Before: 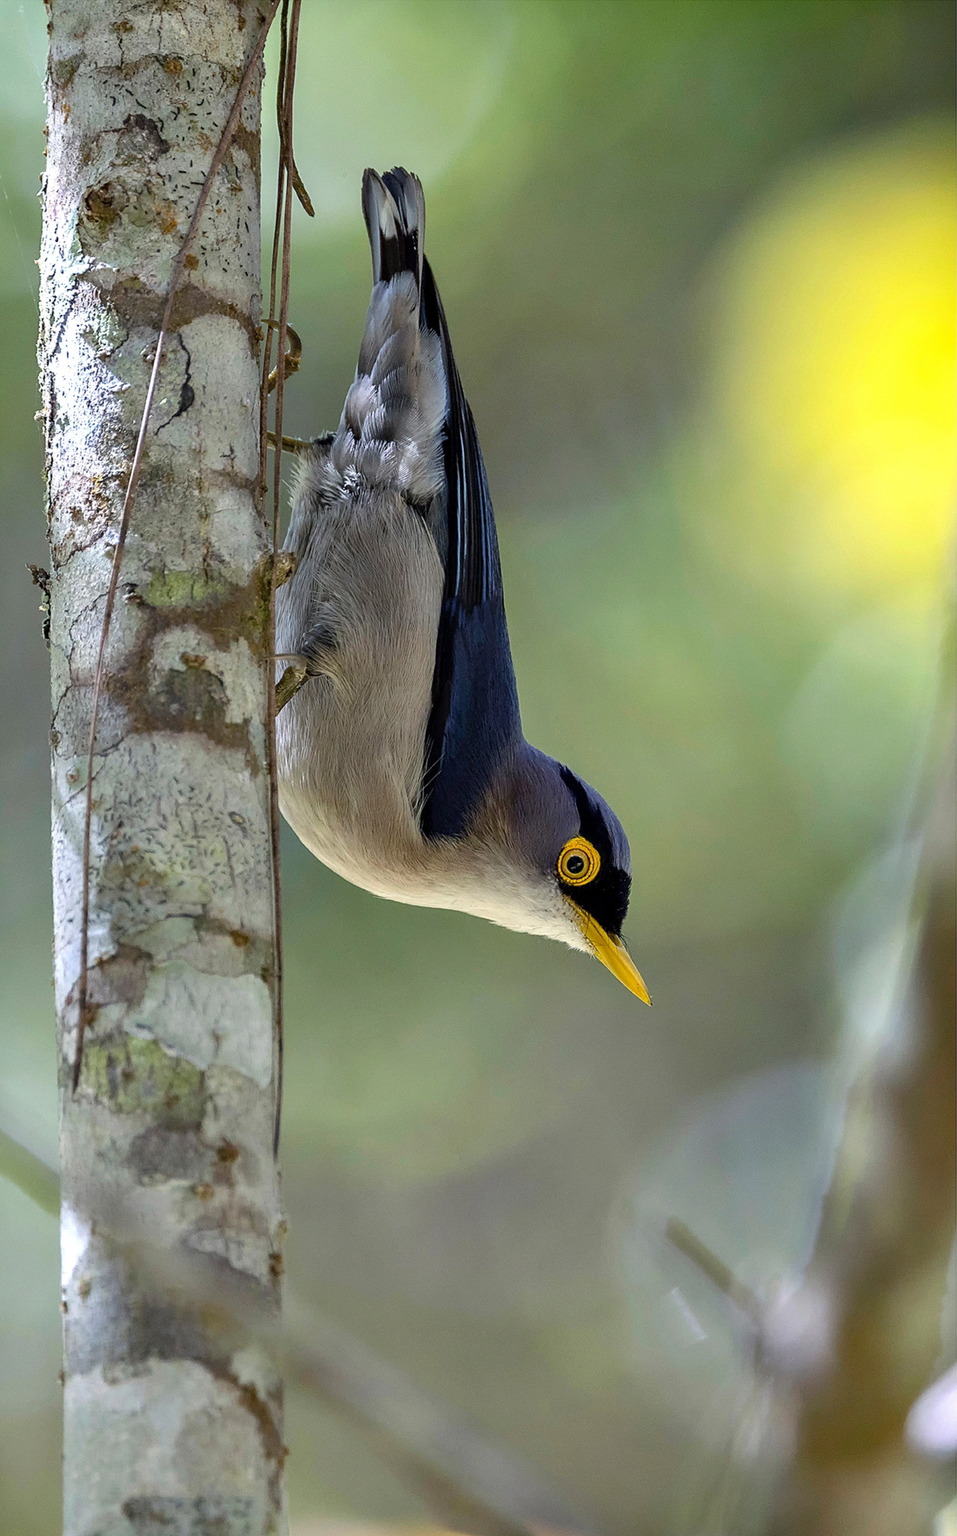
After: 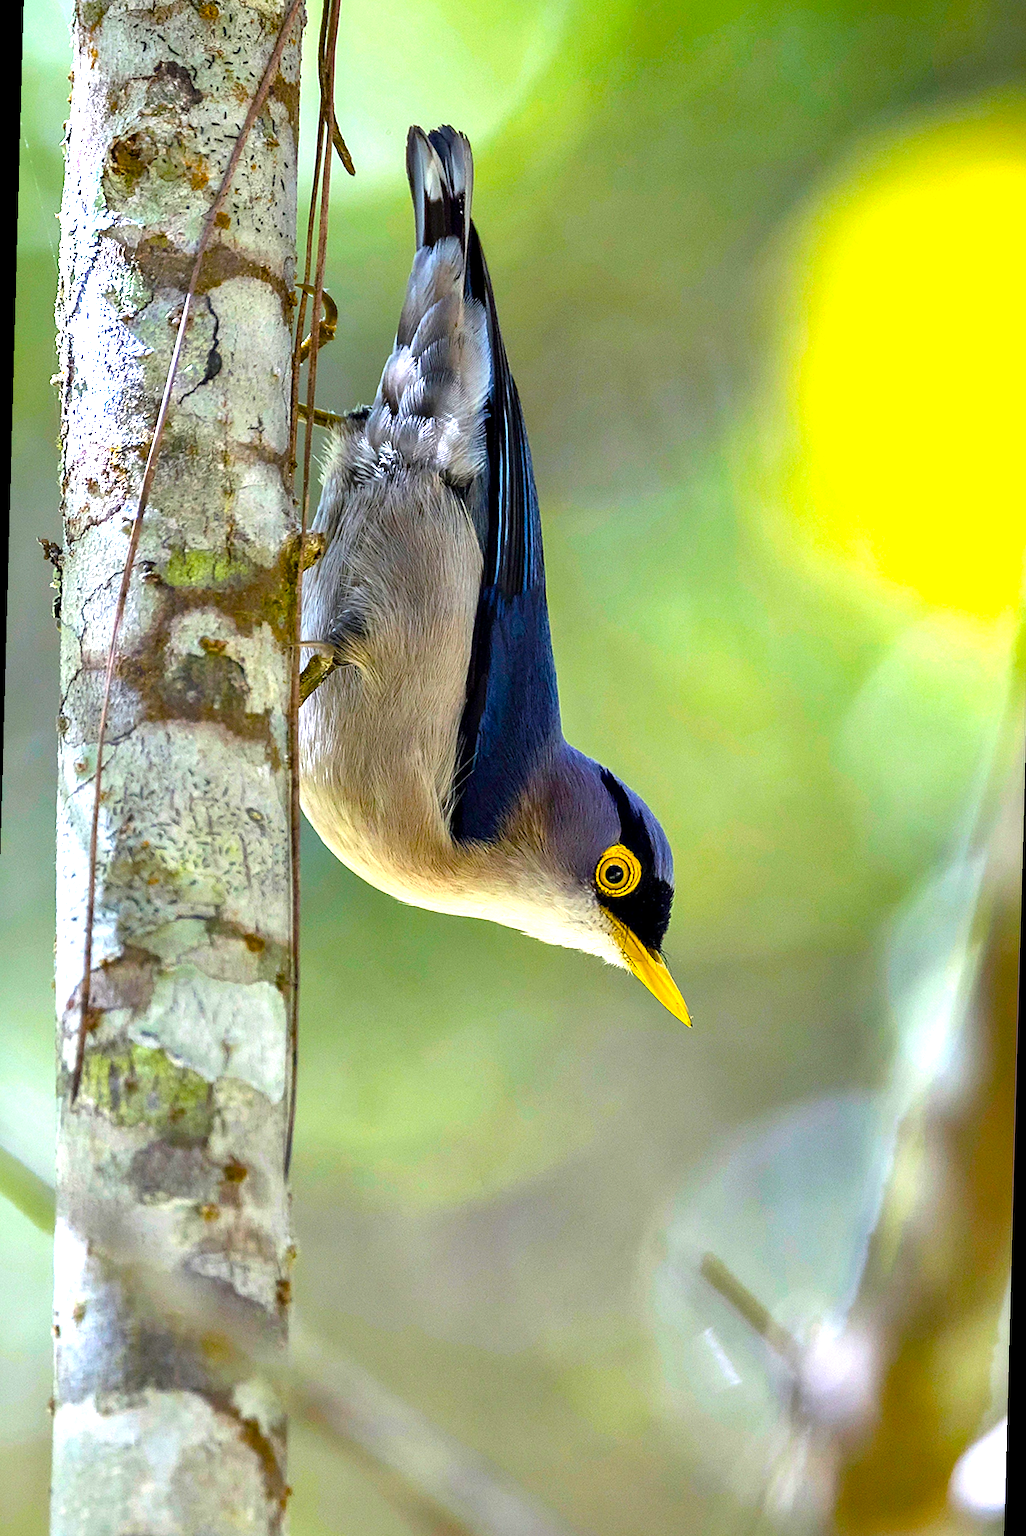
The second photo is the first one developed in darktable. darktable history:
color balance rgb: linear chroma grading › global chroma 10%, perceptual saturation grading › global saturation 40%, perceptual brilliance grading › global brilliance 30%, global vibrance 20%
rotate and perspective: rotation 1.57°, crop left 0.018, crop right 0.982, crop top 0.039, crop bottom 0.961
local contrast: mode bilateral grid, contrast 20, coarseness 50, detail 120%, midtone range 0.2
